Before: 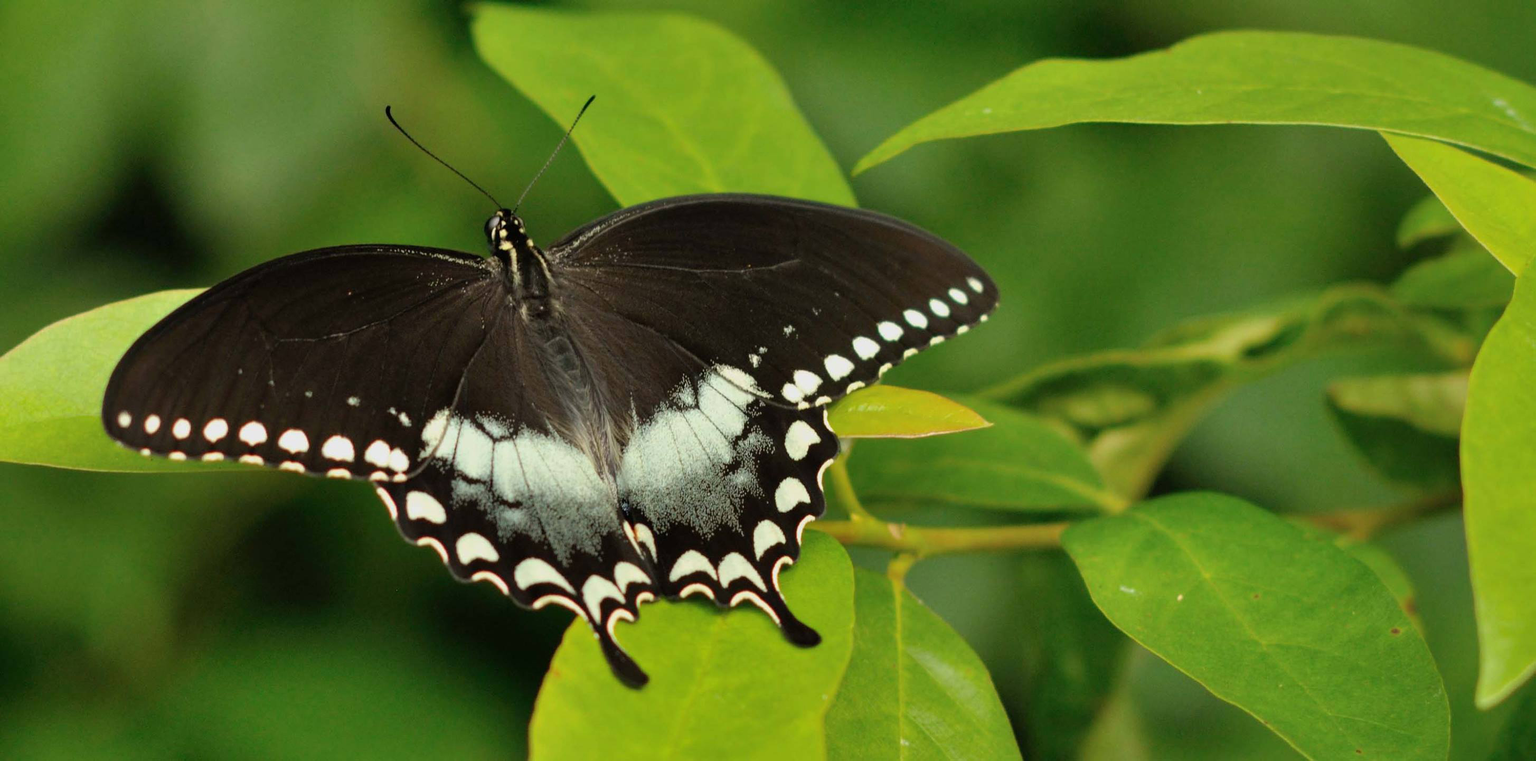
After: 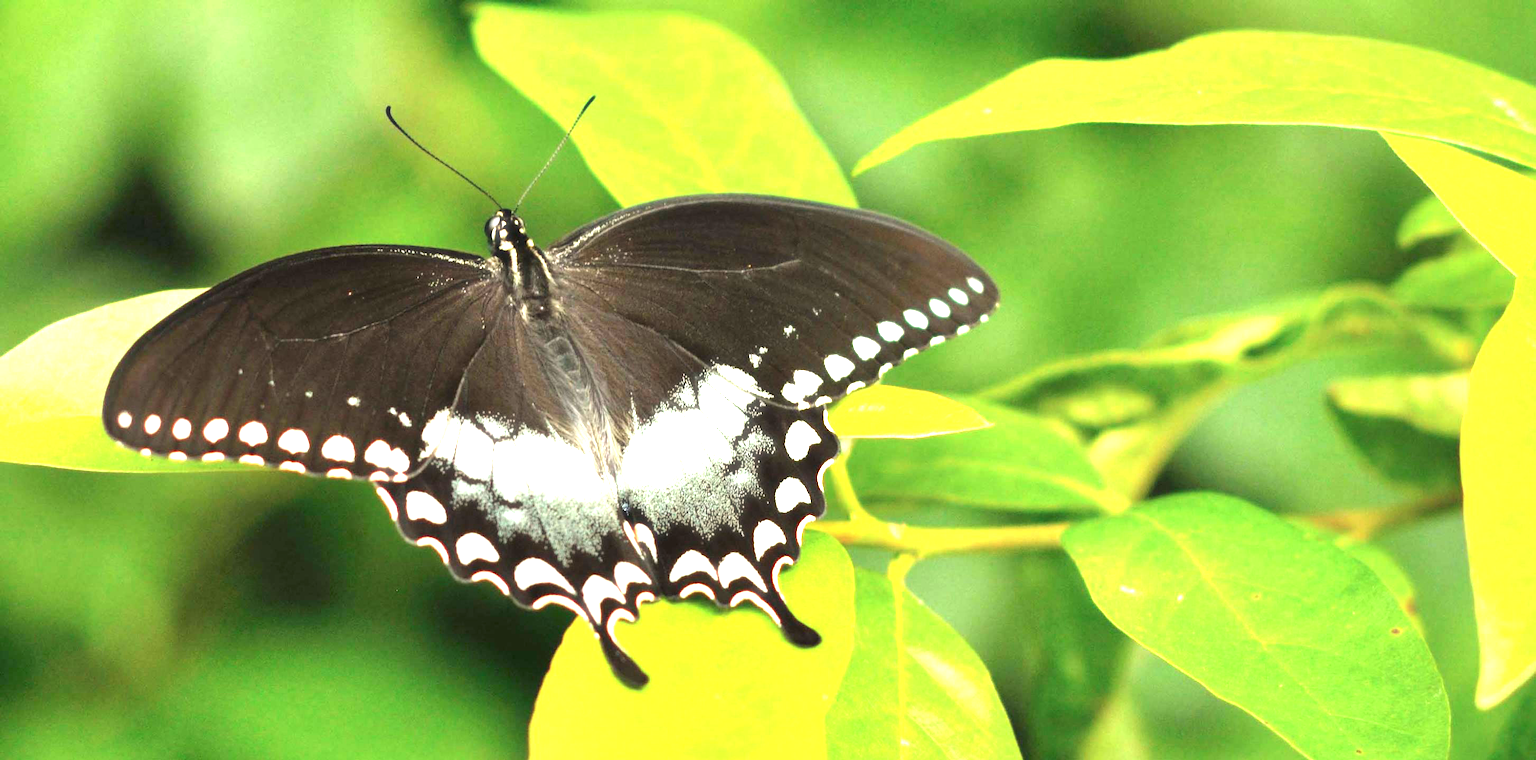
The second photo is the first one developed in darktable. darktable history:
haze removal: strength -0.1, adaptive false
exposure: black level correction 0, exposure 2 EV, compensate highlight preservation false
